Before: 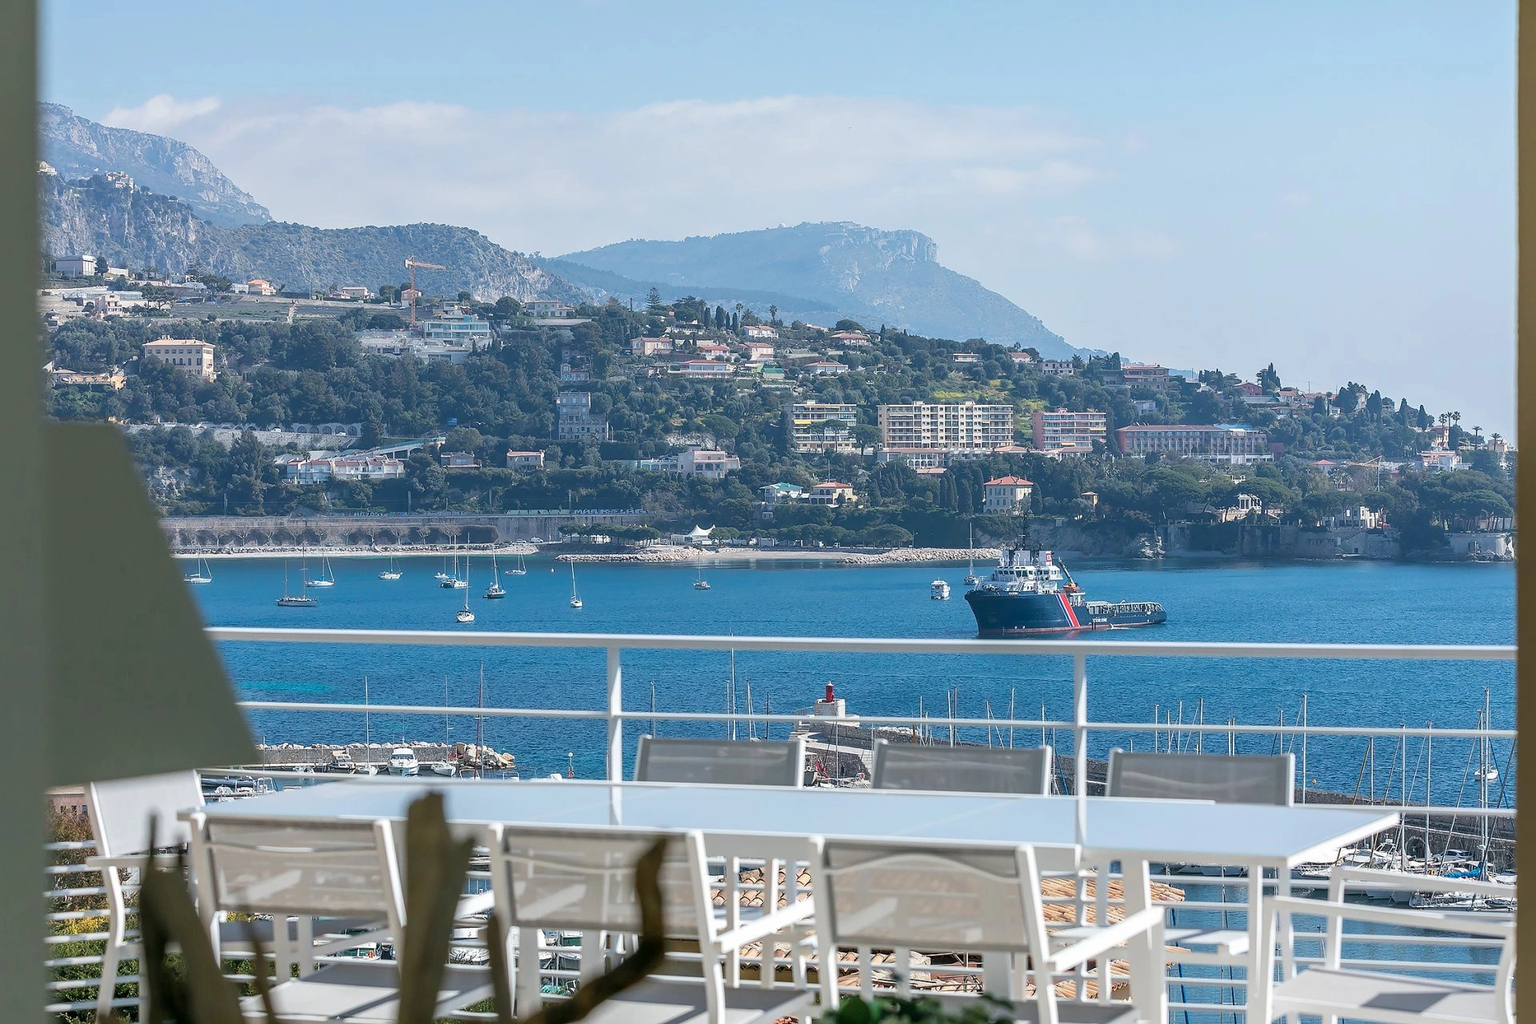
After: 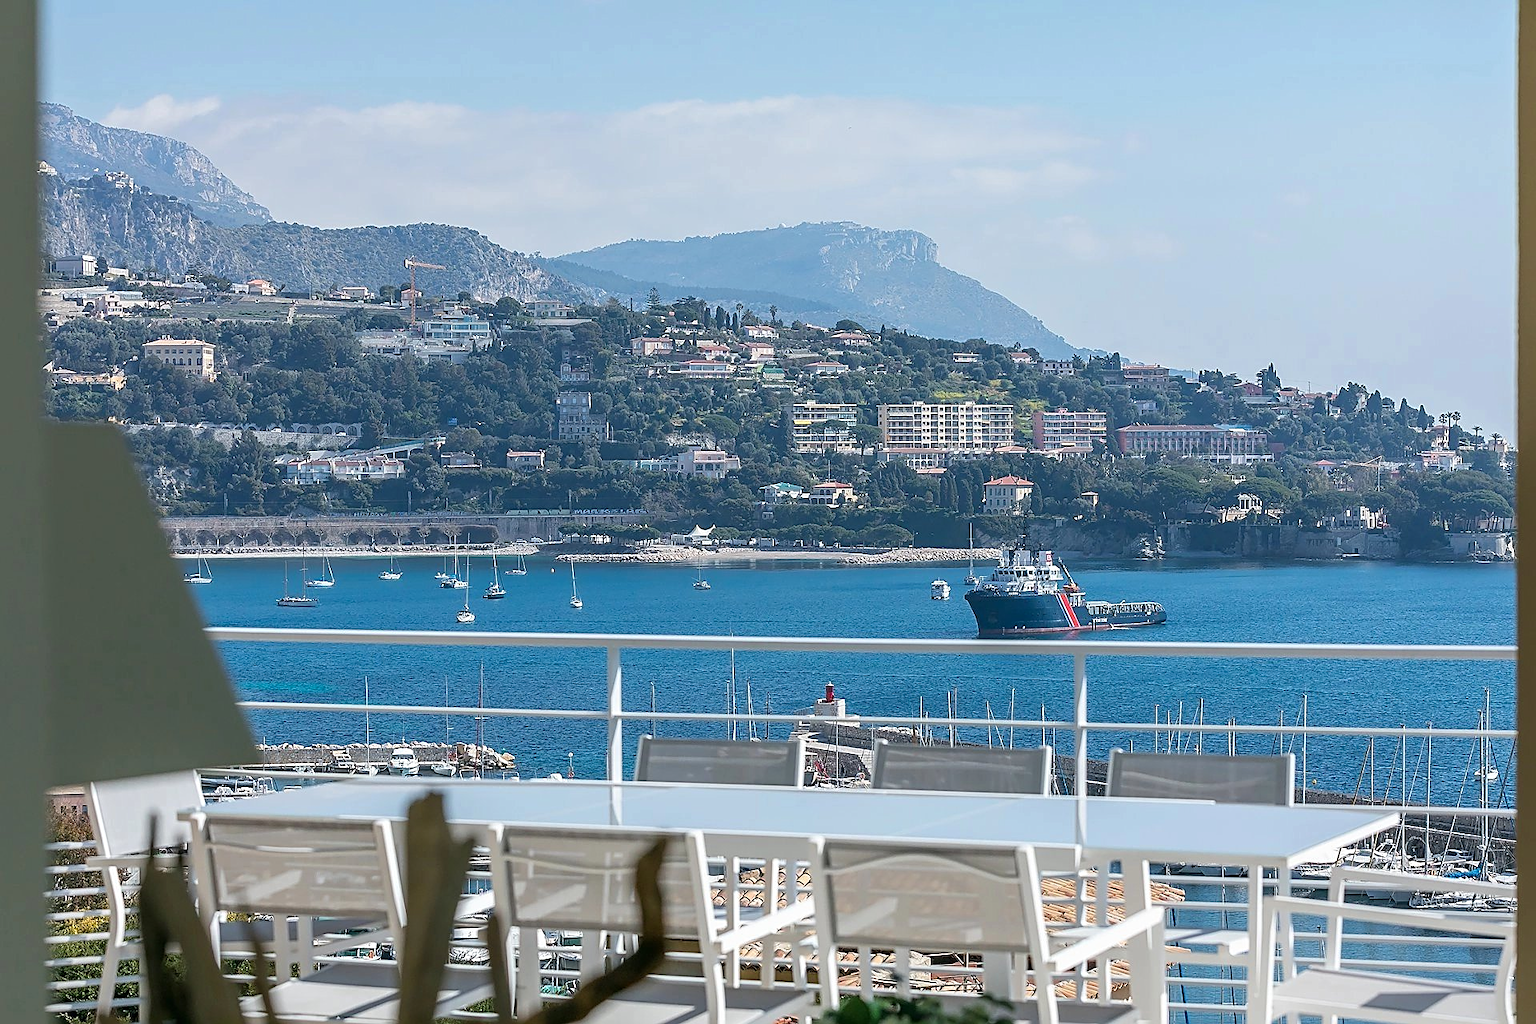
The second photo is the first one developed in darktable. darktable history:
contrast brightness saturation: contrast -0.011, brightness -0.007, saturation 0.026
sharpen: amount 0.597
